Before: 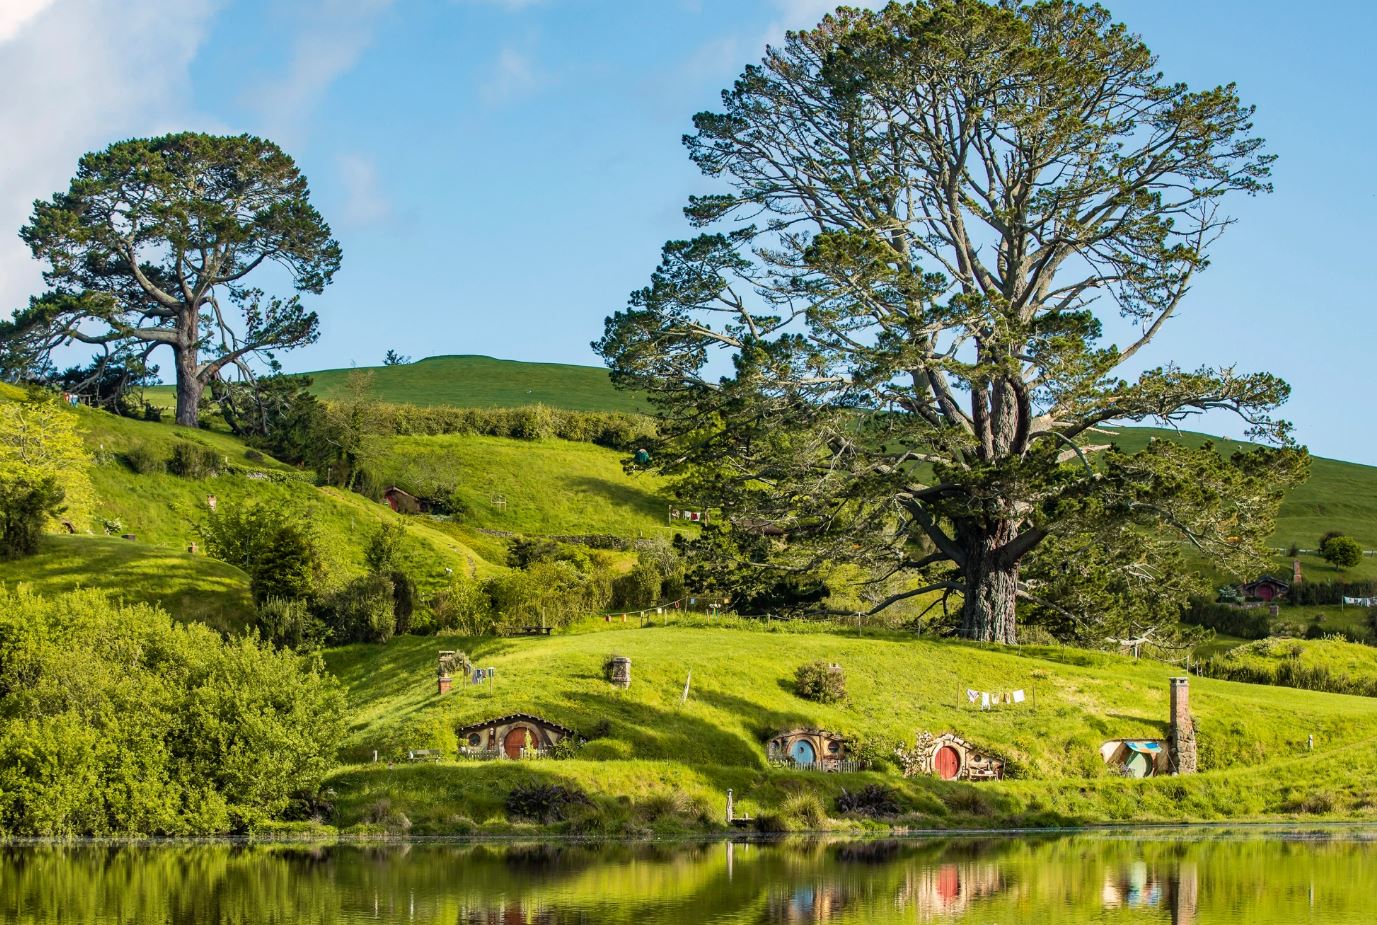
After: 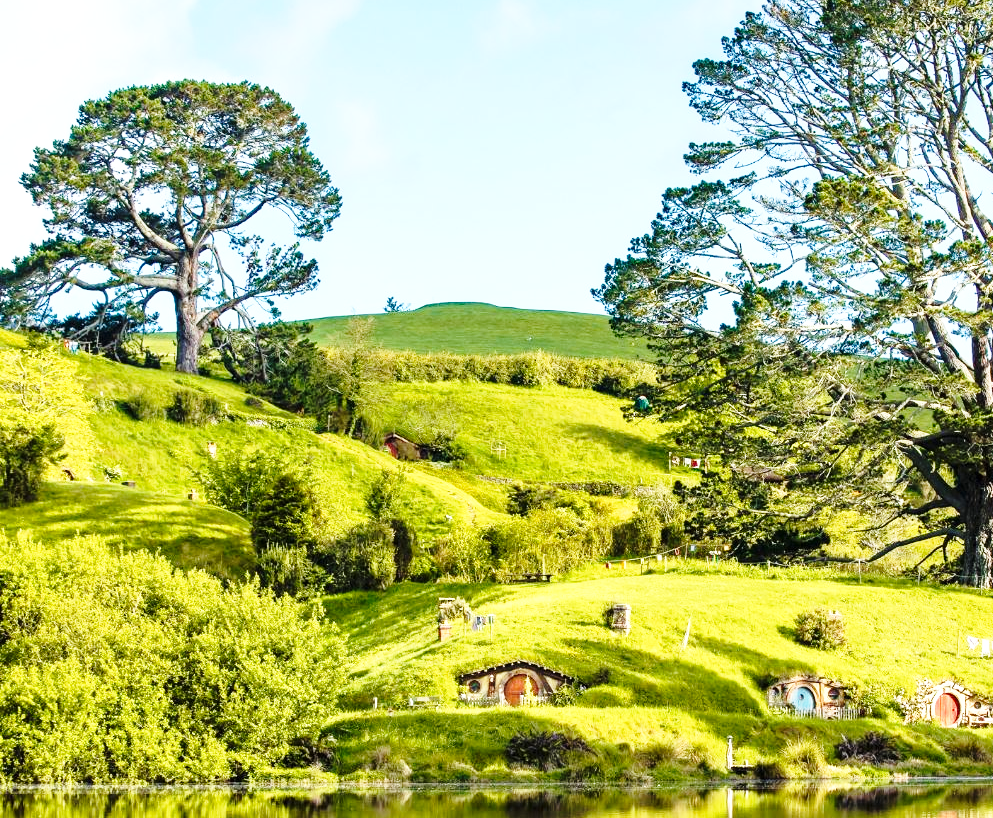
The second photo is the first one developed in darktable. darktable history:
color calibration: illuminant same as pipeline (D50), adaptation none (bypass), x 0.333, y 0.334, temperature 5017.36 K
exposure: exposure 0.657 EV, compensate highlight preservation false
crop: top 5.811%, right 27.847%, bottom 5.662%
base curve: curves: ch0 [(0, 0) (0.028, 0.03) (0.121, 0.232) (0.46, 0.748) (0.859, 0.968) (1, 1)], preserve colors none
